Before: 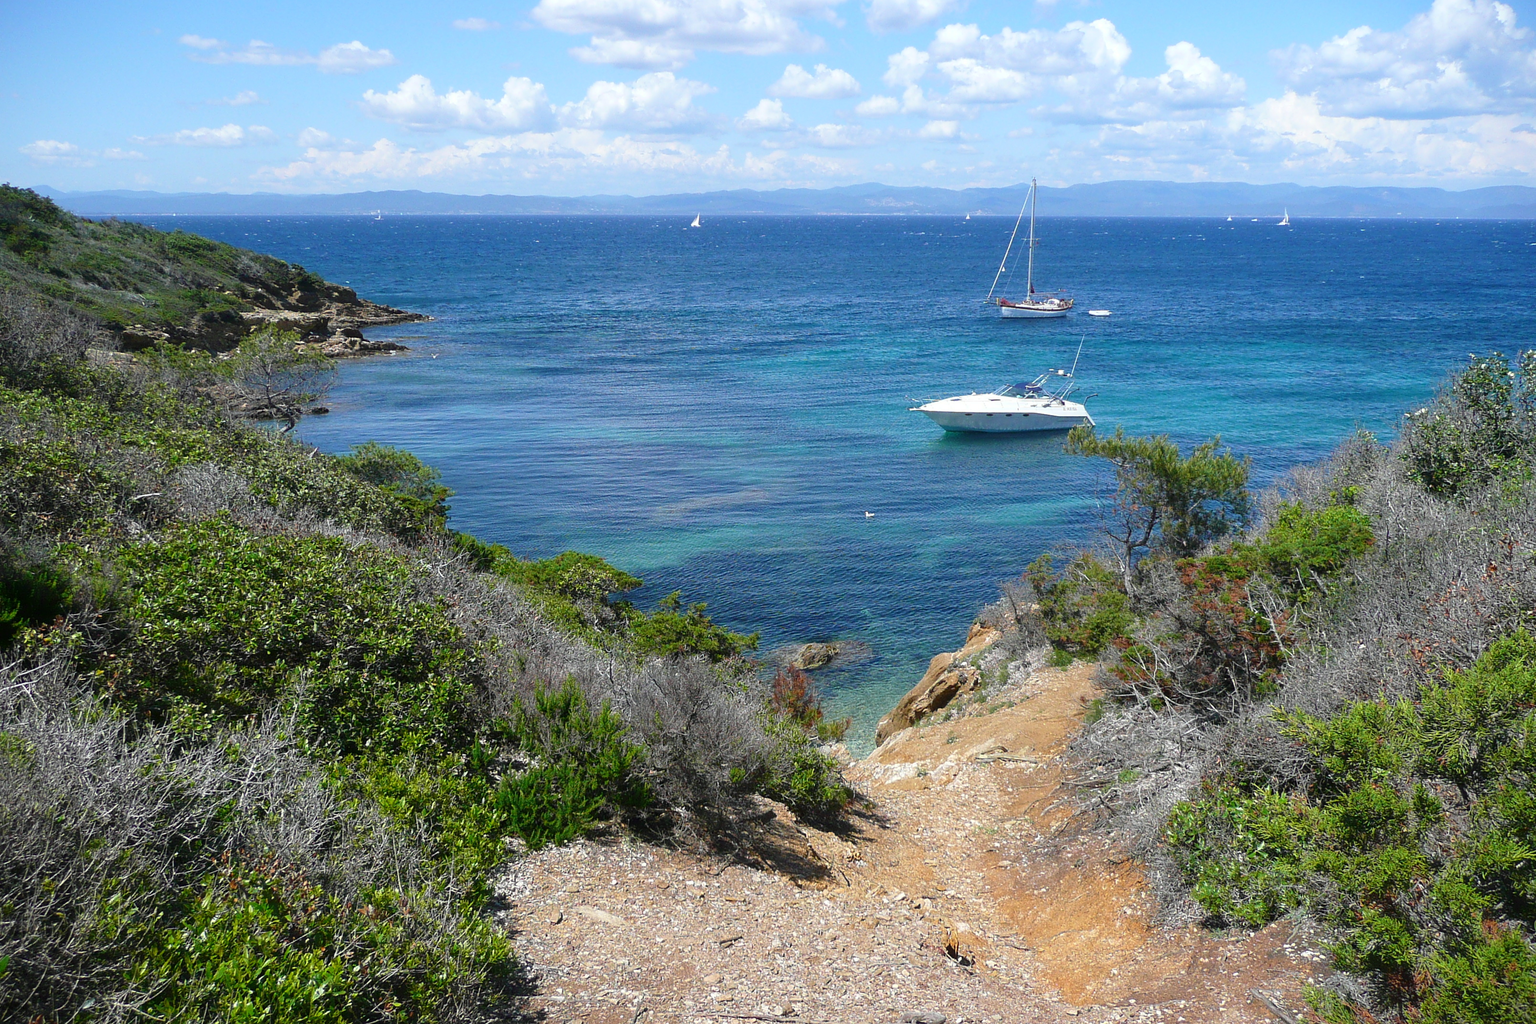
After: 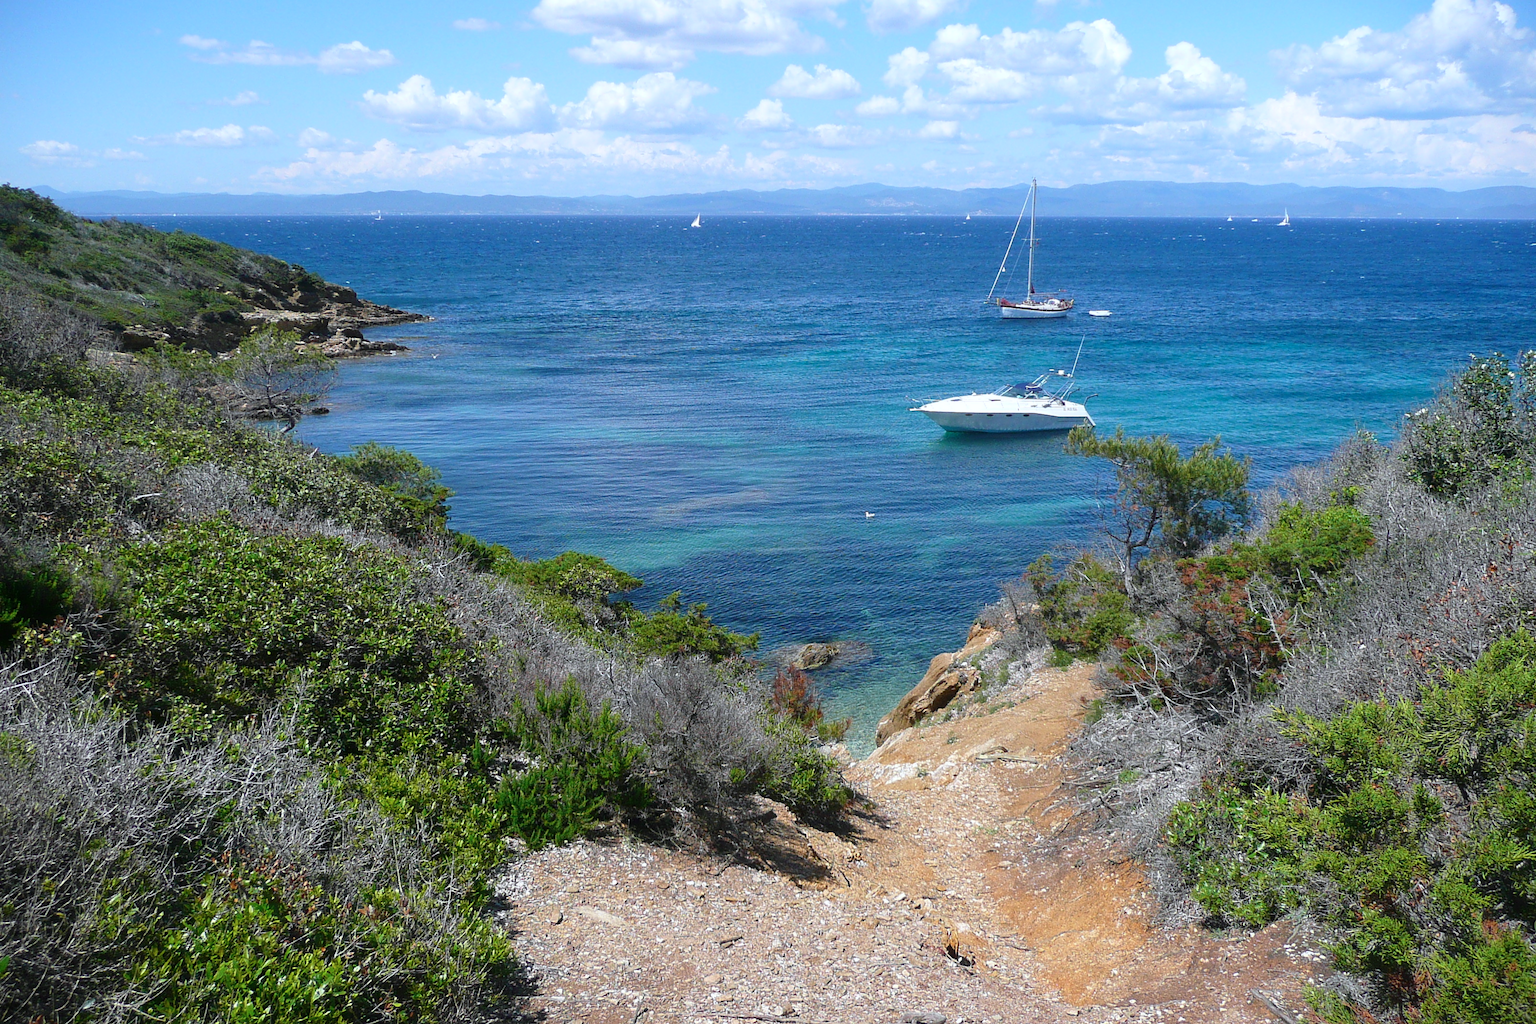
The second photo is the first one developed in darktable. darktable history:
color correction: highlights a* -0.152, highlights b* -5.73, shadows a* -0.128, shadows b* -0.072
